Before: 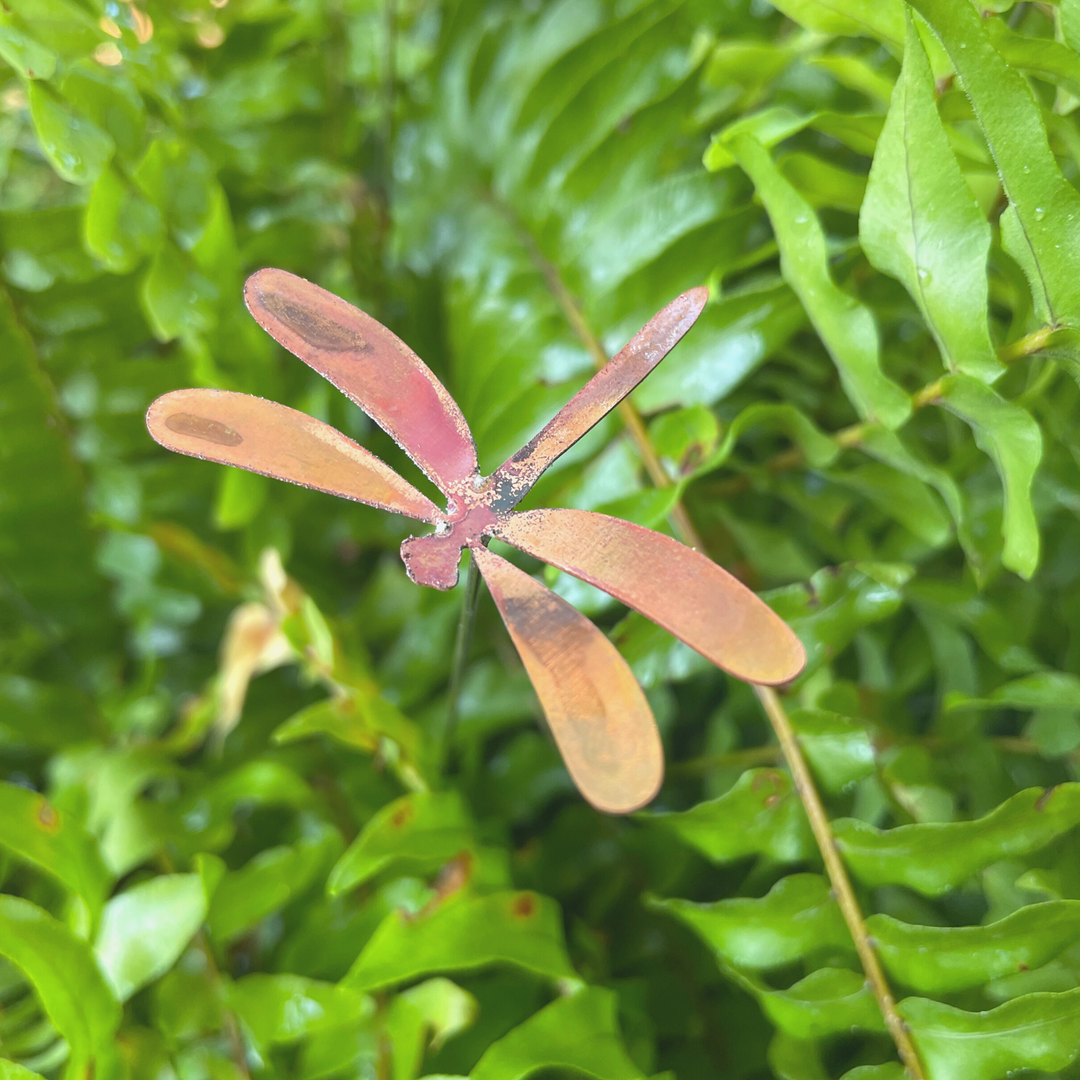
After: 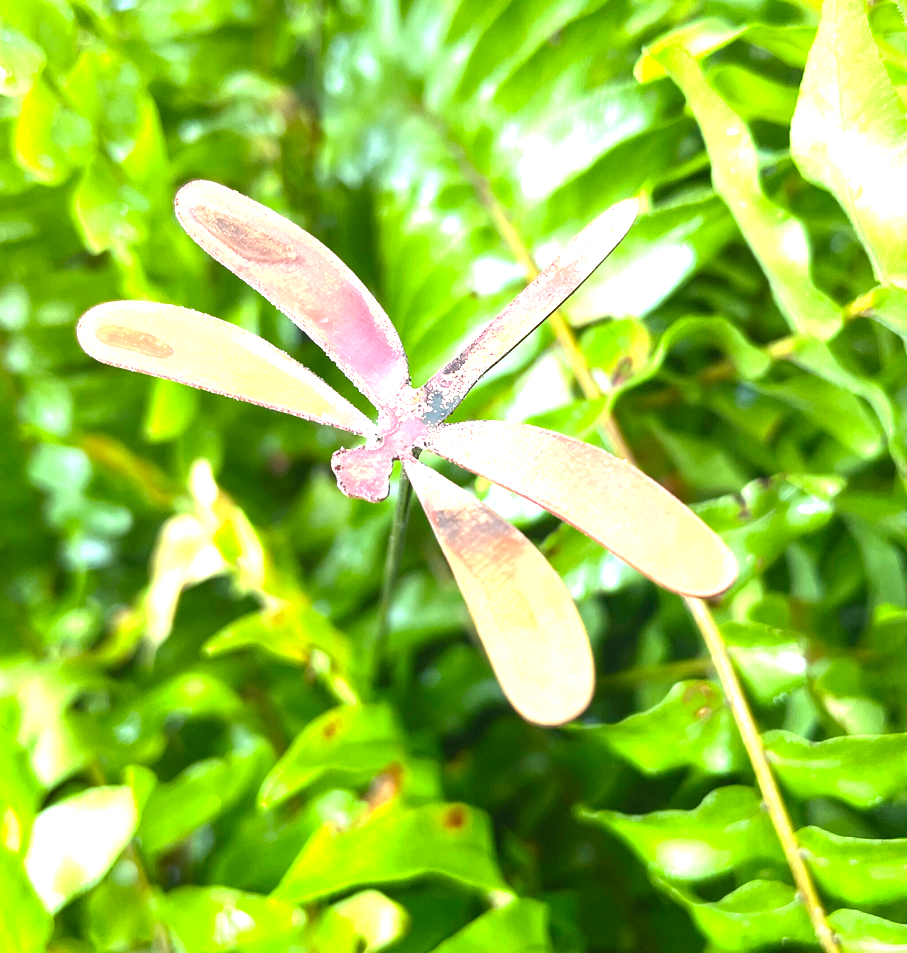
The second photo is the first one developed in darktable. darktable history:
crop: left 6.446%, top 8.188%, right 9.538%, bottom 3.548%
contrast brightness saturation: contrast 0.1, brightness -0.26, saturation 0.14
exposure: black level correction 0, exposure 1.388 EV, compensate exposure bias true, compensate highlight preservation false
